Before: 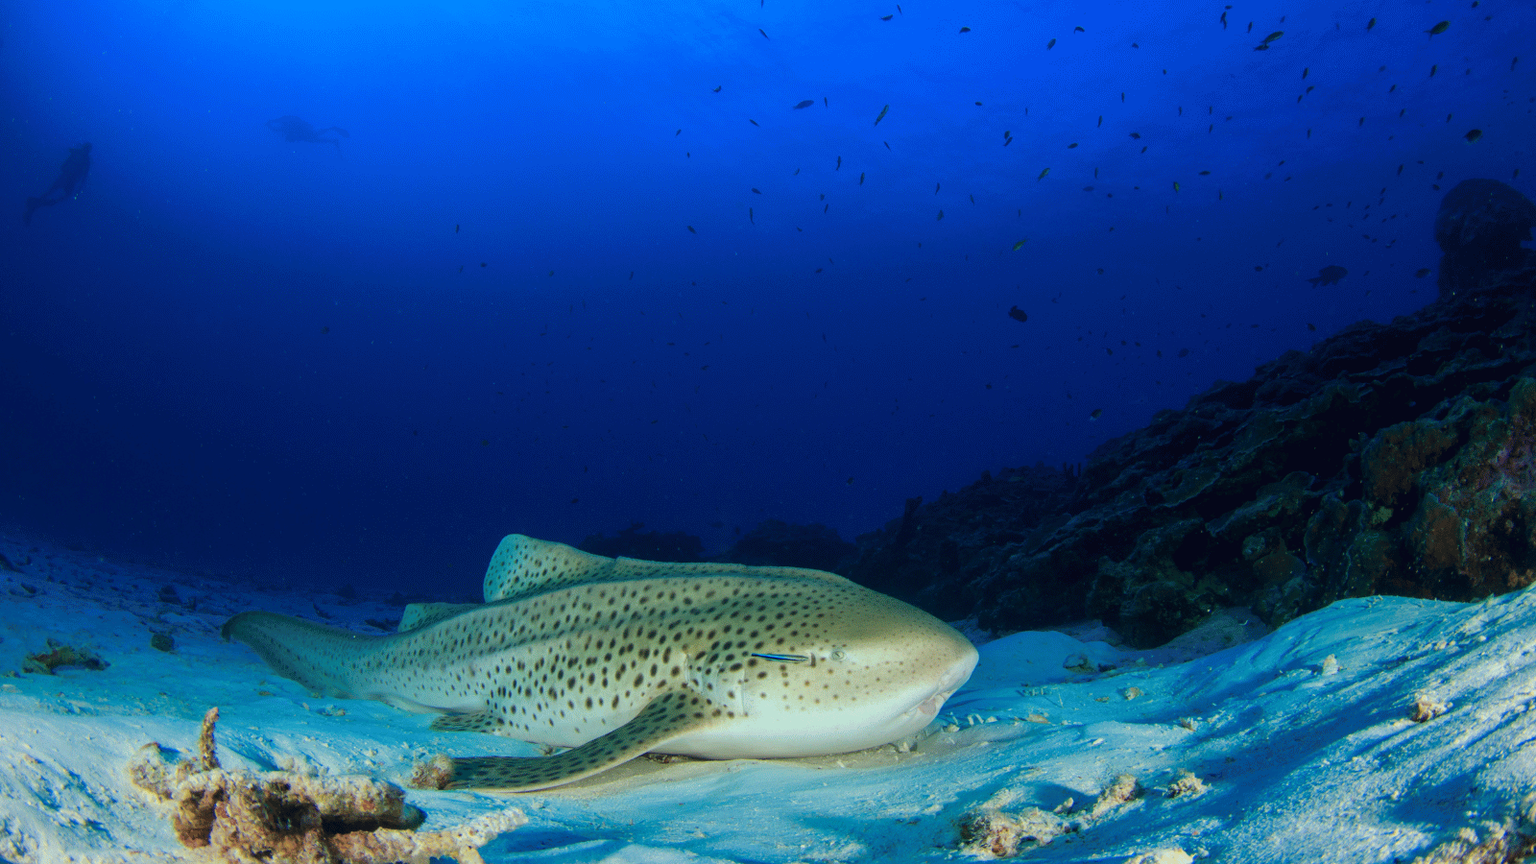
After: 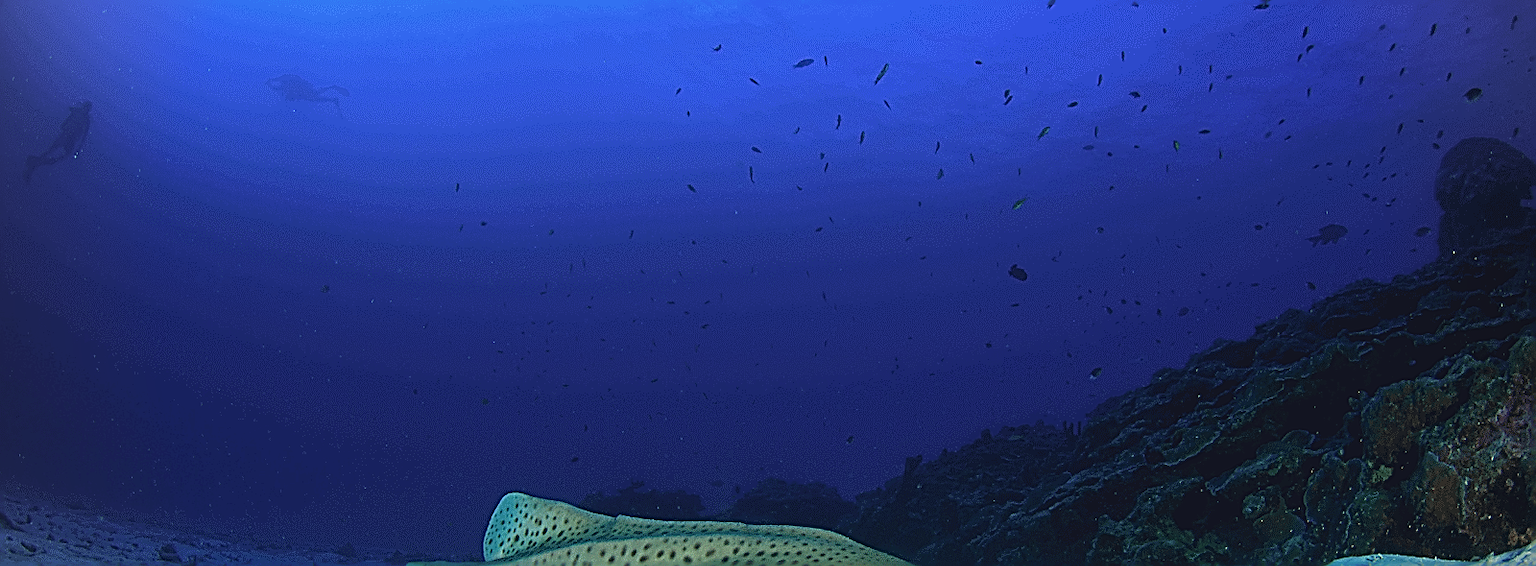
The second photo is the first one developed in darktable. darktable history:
contrast brightness saturation: contrast -0.1, saturation -0.1
white balance: red 0.982, blue 1.018
crop and rotate: top 4.848%, bottom 29.503%
vignetting: fall-off radius 60.92%
sharpen: amount 2
